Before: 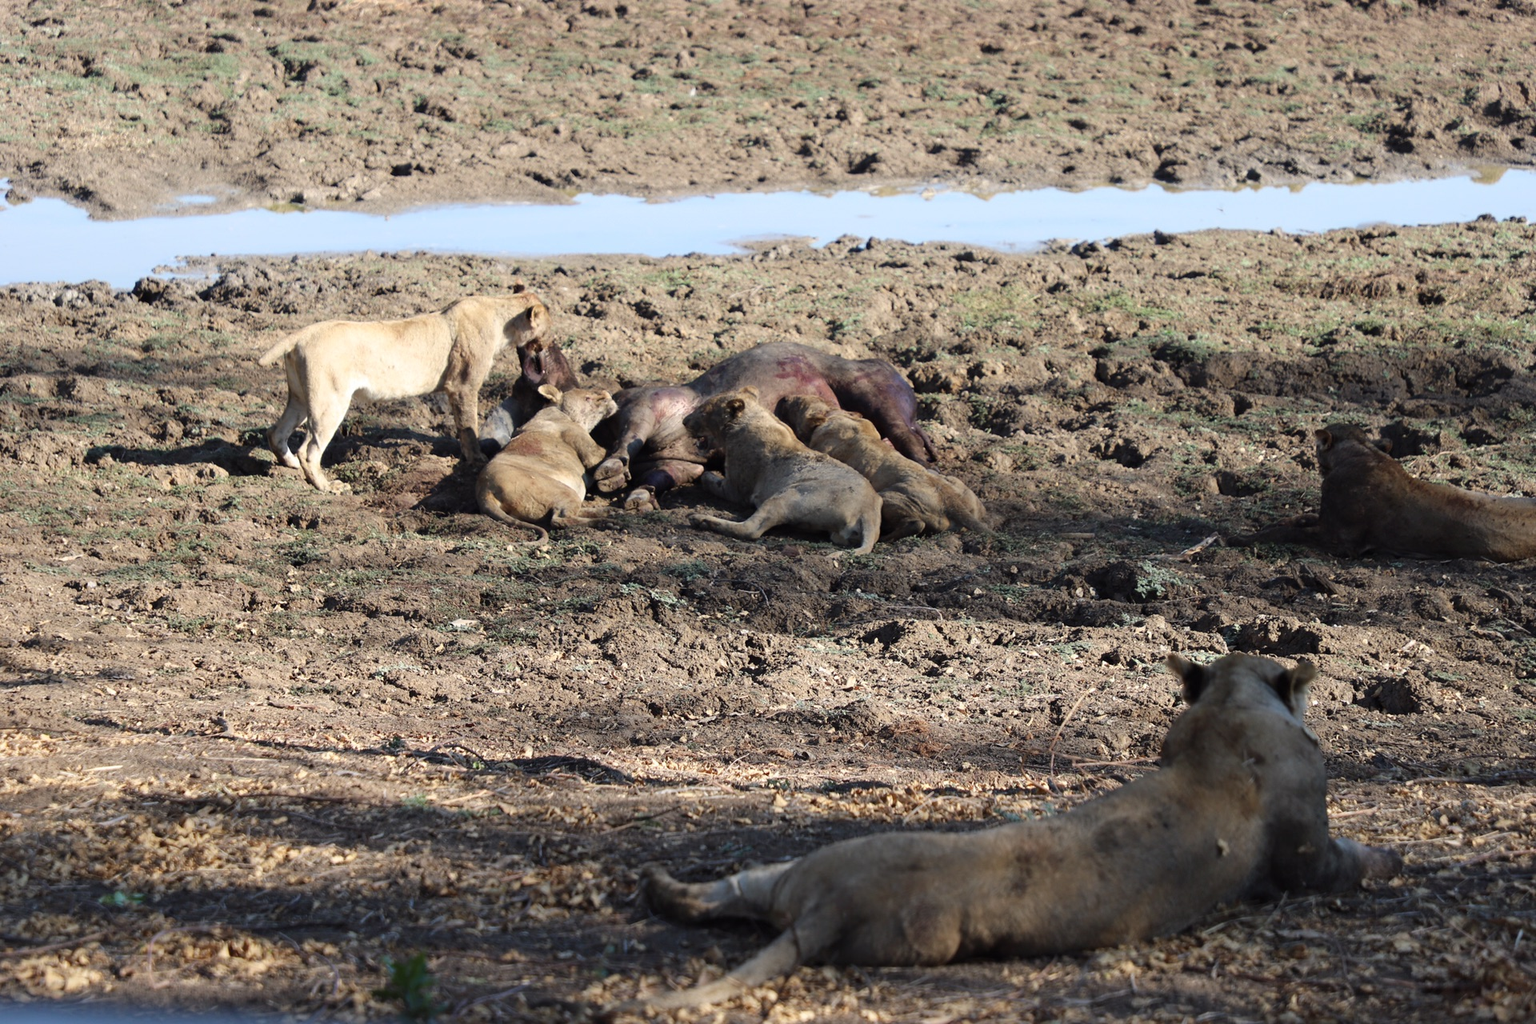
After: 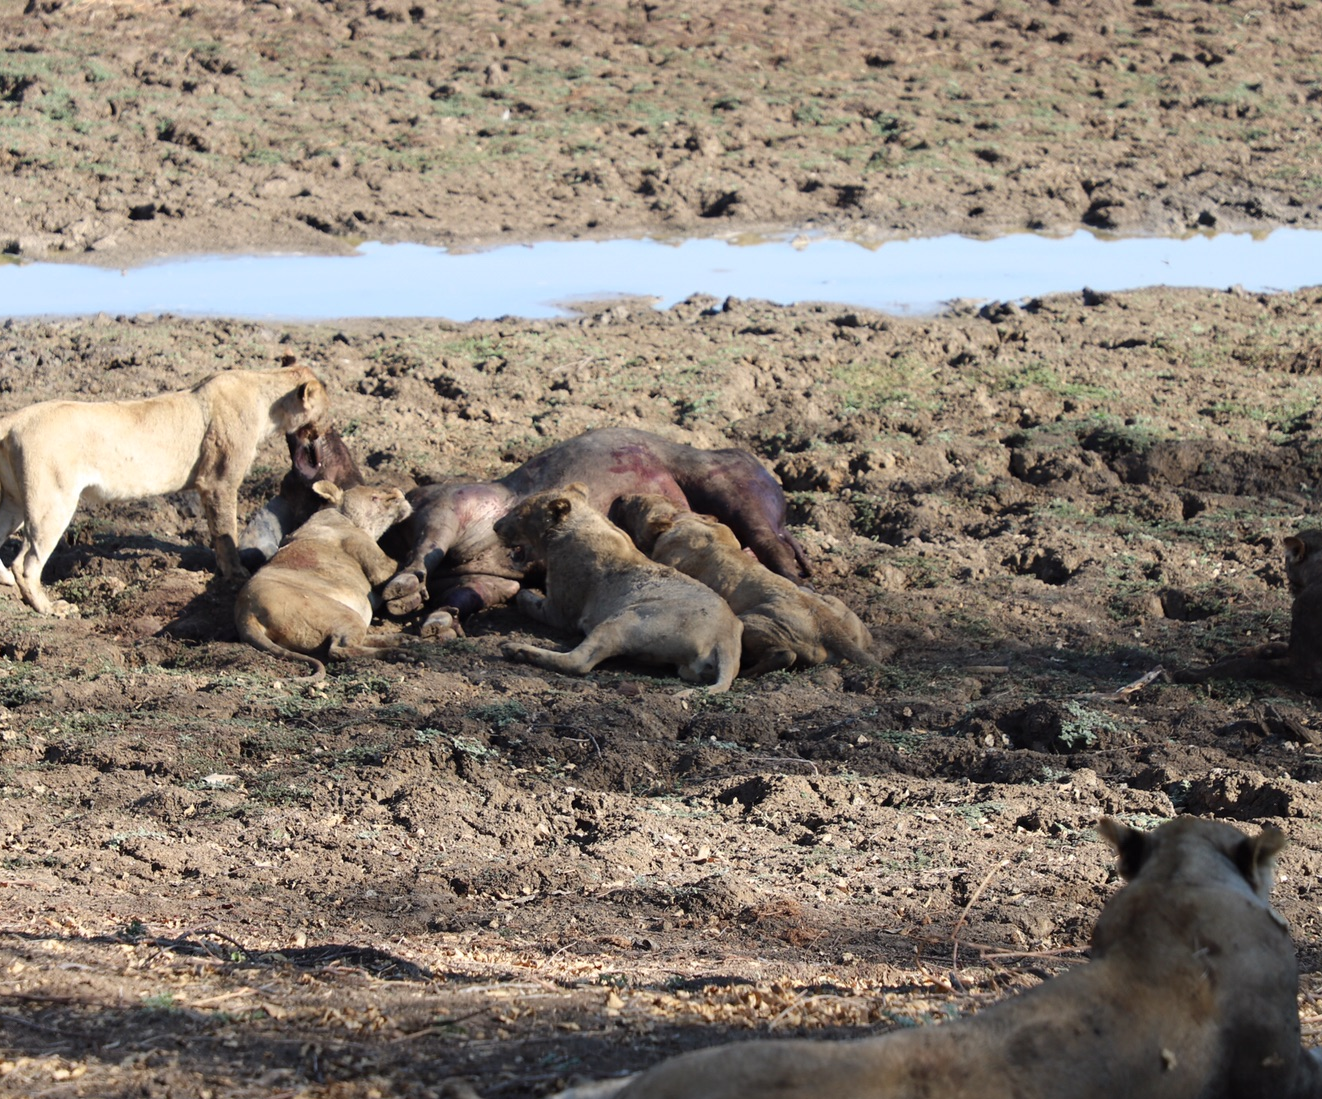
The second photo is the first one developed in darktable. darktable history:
crop: left 18.771%, right 12.371%, bottom 14.118%
